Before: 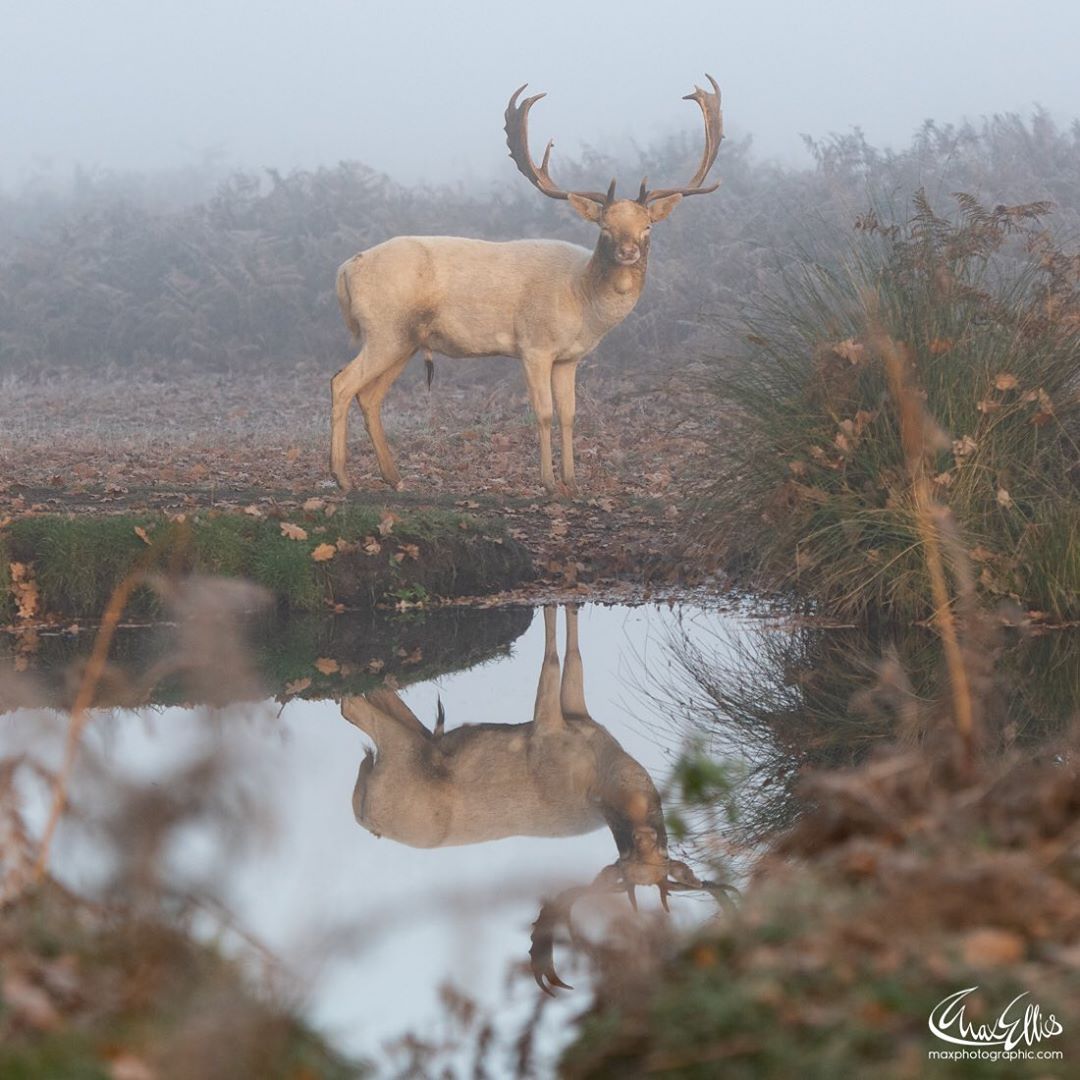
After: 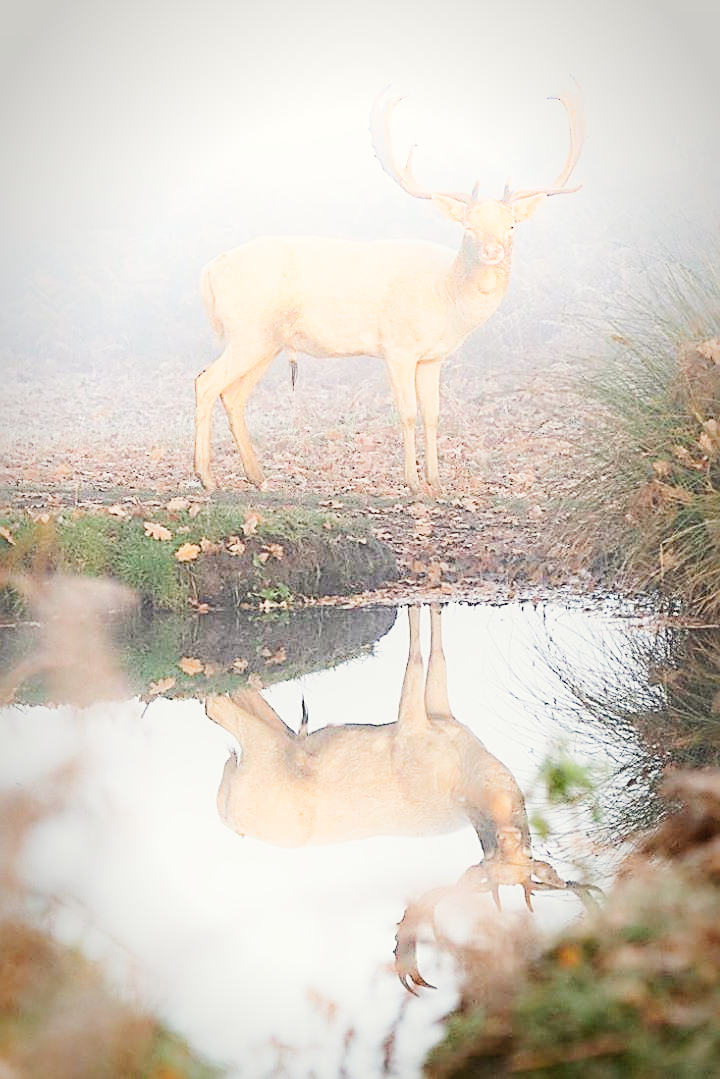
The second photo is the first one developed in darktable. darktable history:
vignetting: brightness -0.389, saturation 0.008, automatic ratio true, unbound false
crop and rotate: left 12.603%, right 20.723%
sharpen: amount 0.989
base curve: curves: ch0 [(0, 0.003) (0.001, 0.002) (0.006, 0.004) (0.02, 0.022) (0.048, 0.086) (0.094, 0.234) (0.162, 0.431) (0.258, 0.629) (0.385, 0.8) (0.548, 0.918) (0.751, 0.988) (1, 1)], preserve colors none
tone curve: curves: ch0 [(0, 0) (0.822, 0.825) (0.994, 0.955)]; ch1 [(0, 0) (0.226, 0.261) (0.383, 0.397) (0.46, 0.46) (0.498, 0.501) (0.524, 0.543) (0.578, 0.575) (1, 1)]; ch2 [(0, 0) (0.438, 0.456) (0.5, 0.495) (0.547, 0.515) (0.597, 0.58) (0.629, 0.603) (1, 1)], preserve colors none
shadows and highlights: highlights 72.24, soften with gaussian
color correction: highlights b* 3
